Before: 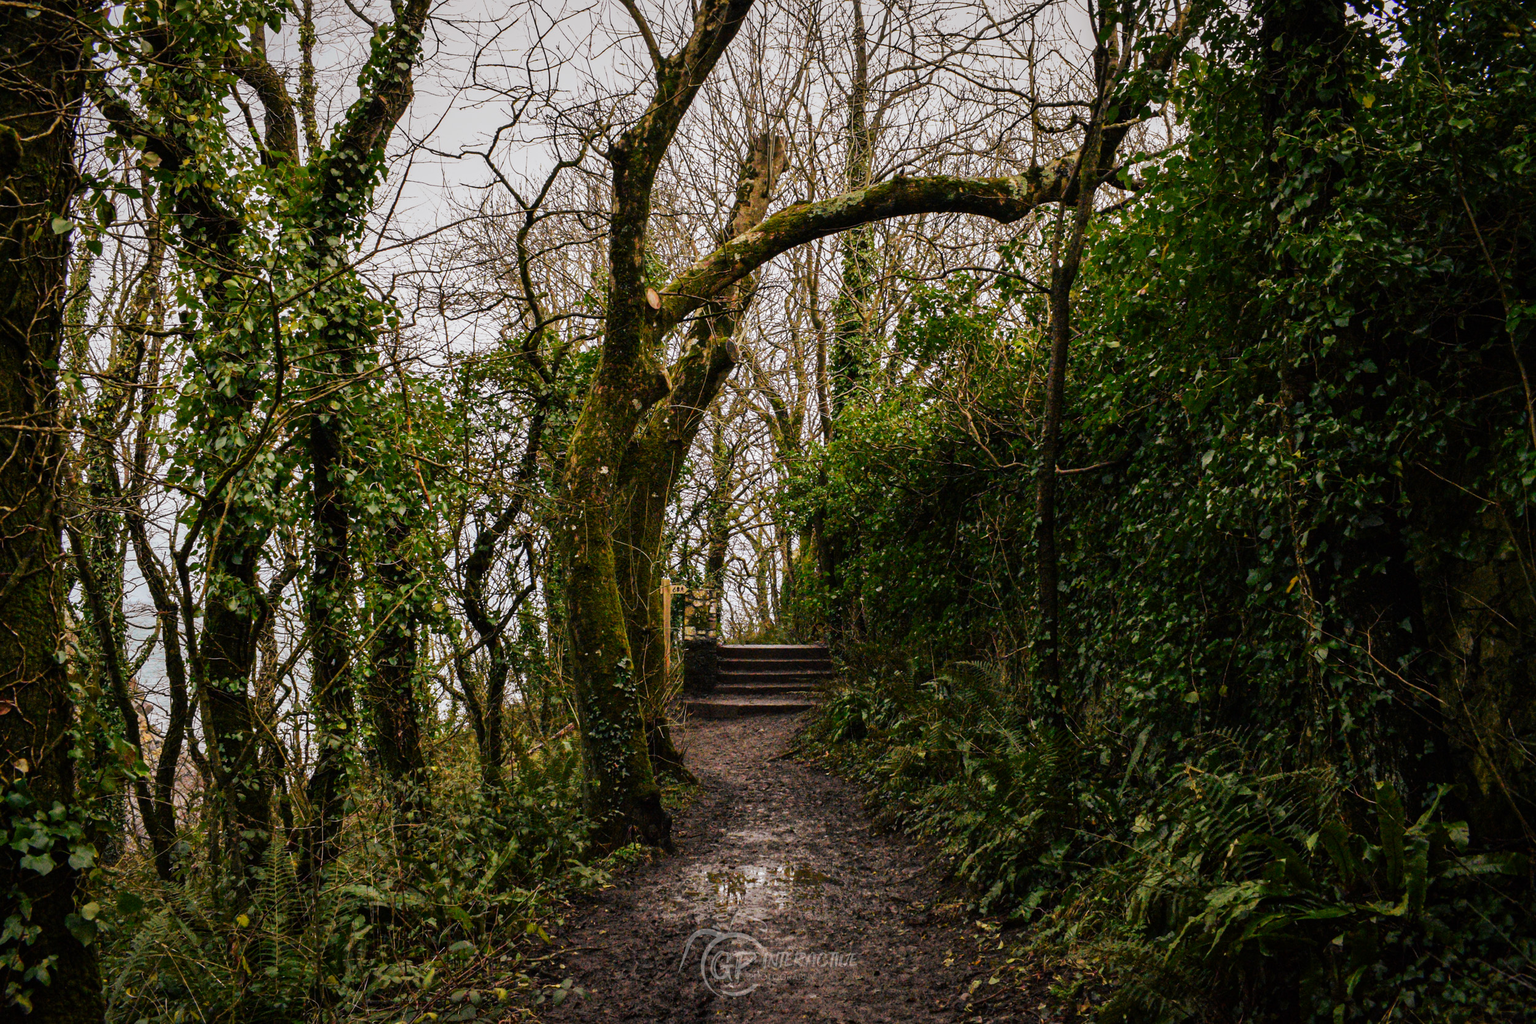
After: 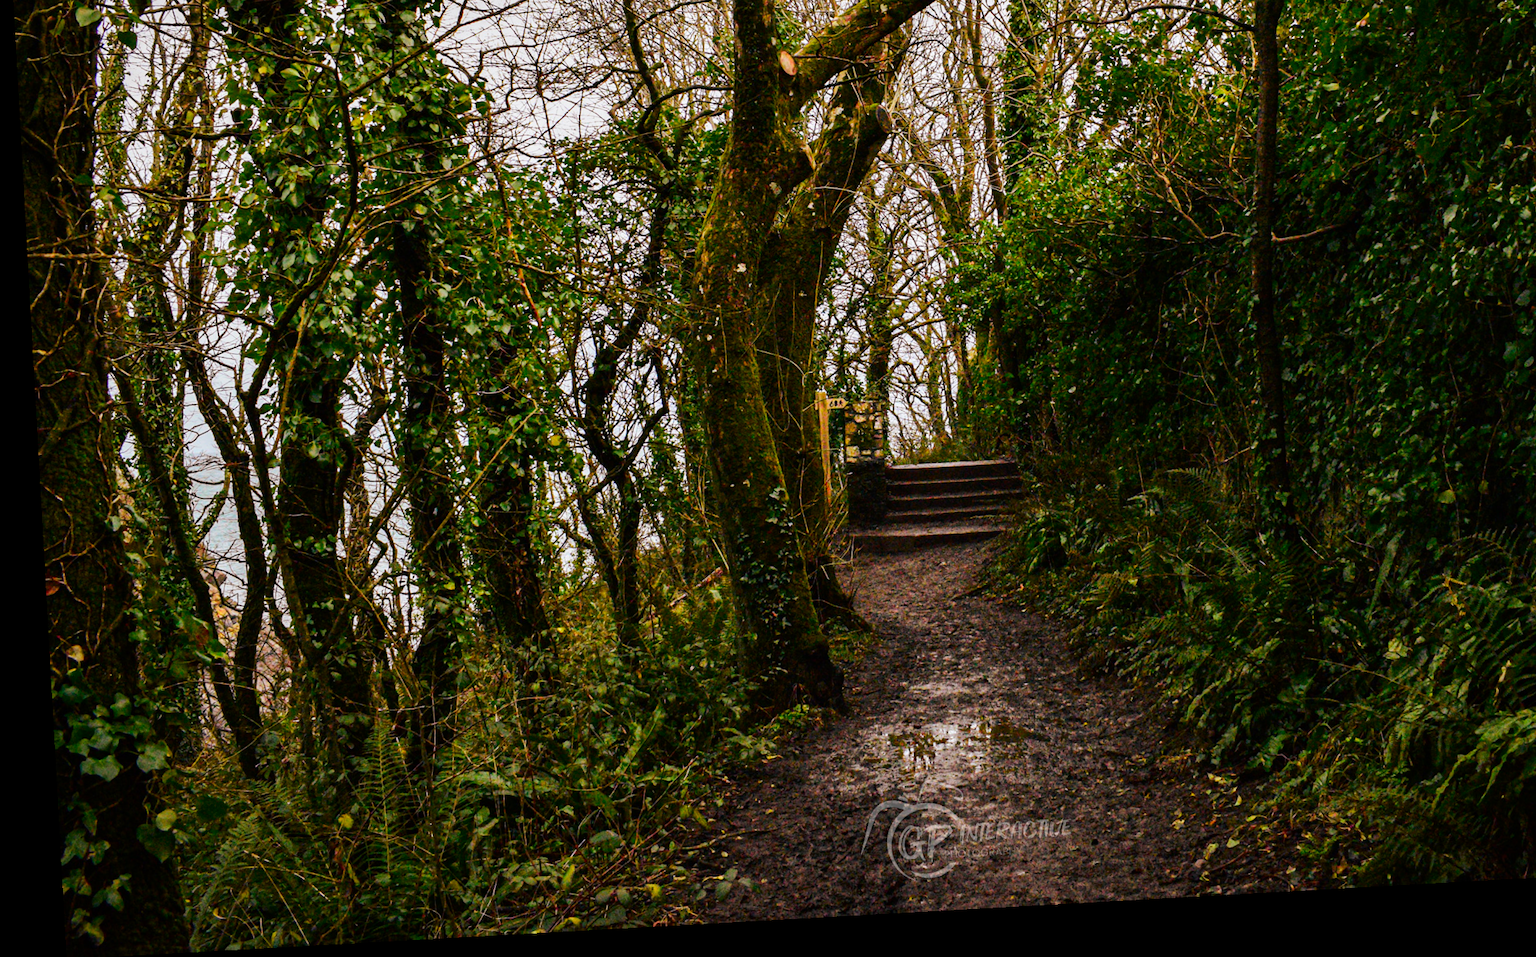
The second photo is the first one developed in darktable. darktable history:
contrast brightness saturation: contrast 0.16, saturation 0.32
crop: top 26.531%, right 17.959%
rotate and perspective: rotation -3.18°, automatic cropping off
